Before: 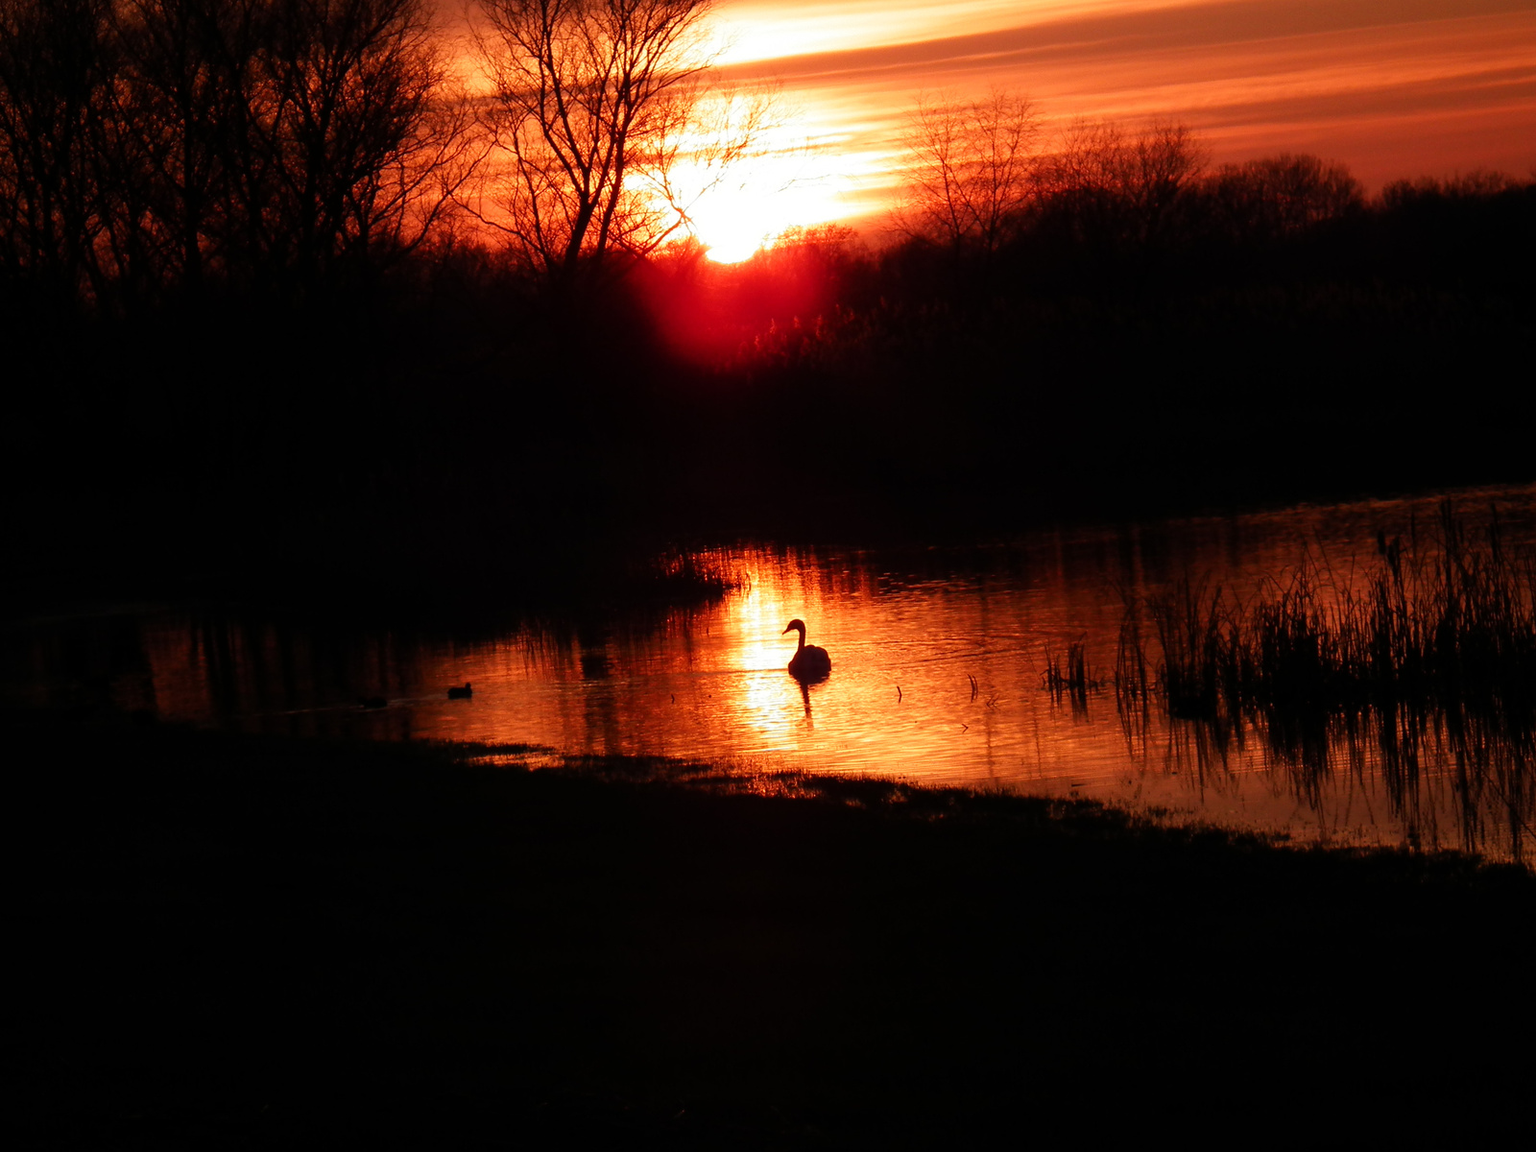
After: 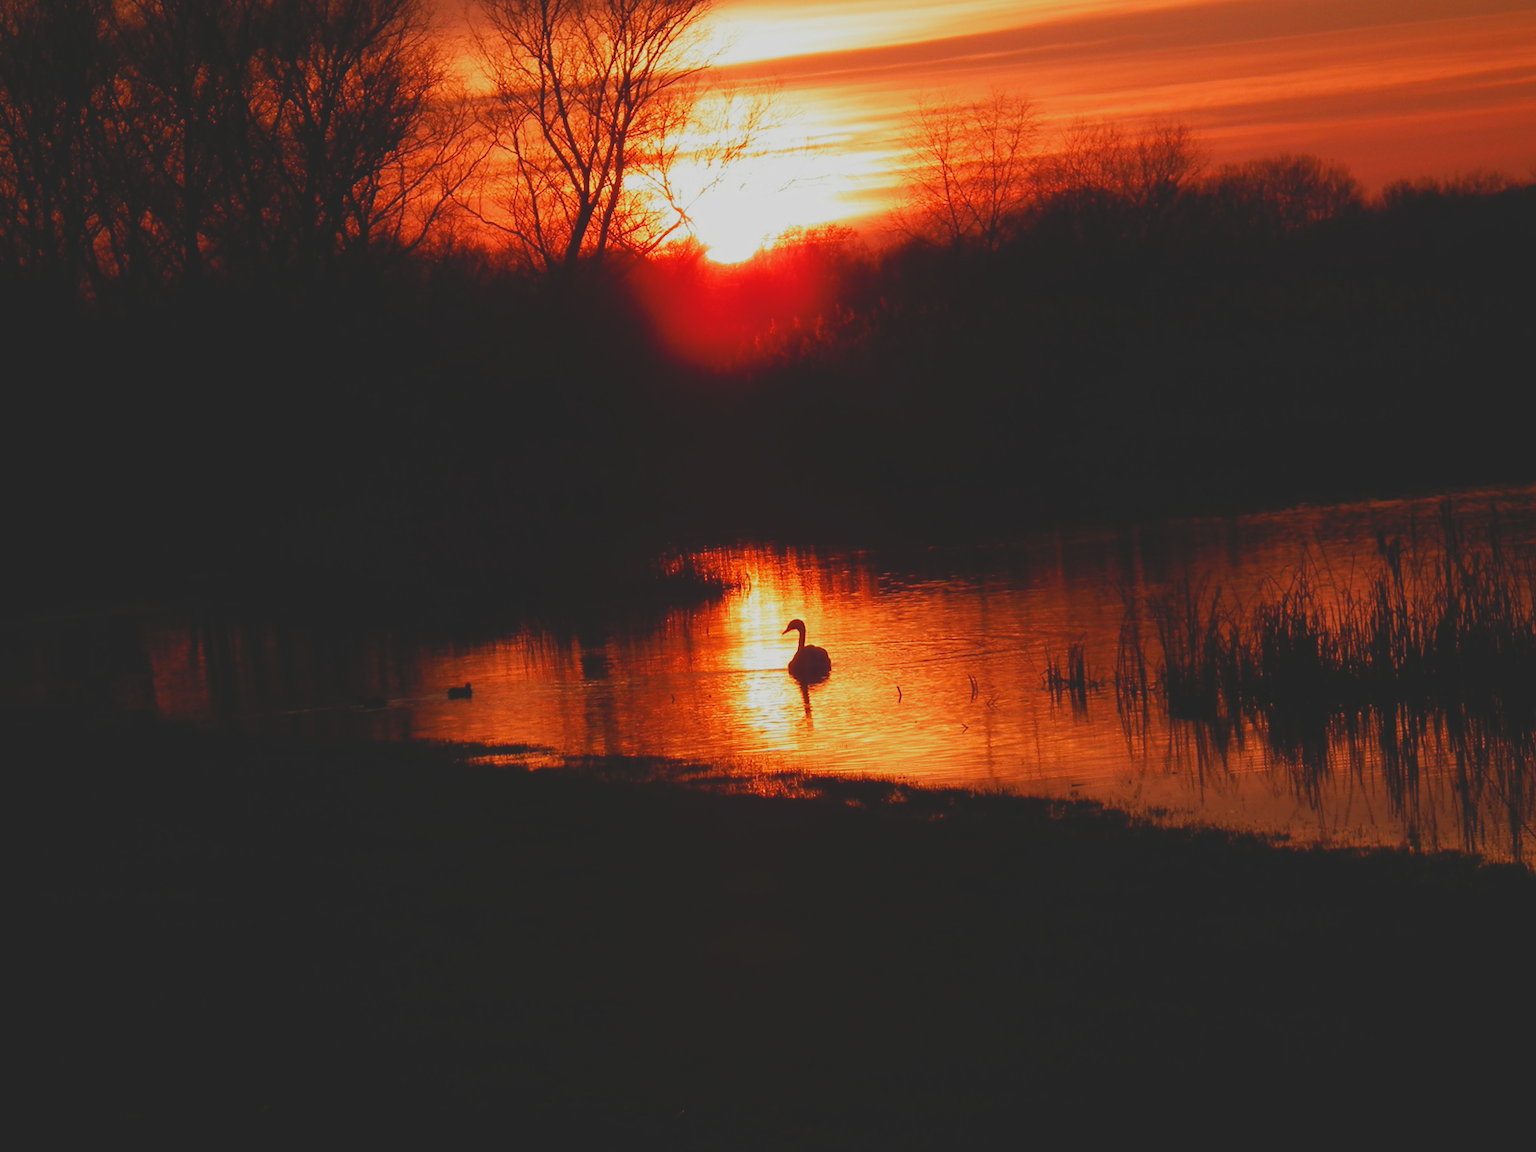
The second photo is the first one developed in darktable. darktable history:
contrast brightness saturation: contrast -0.291
